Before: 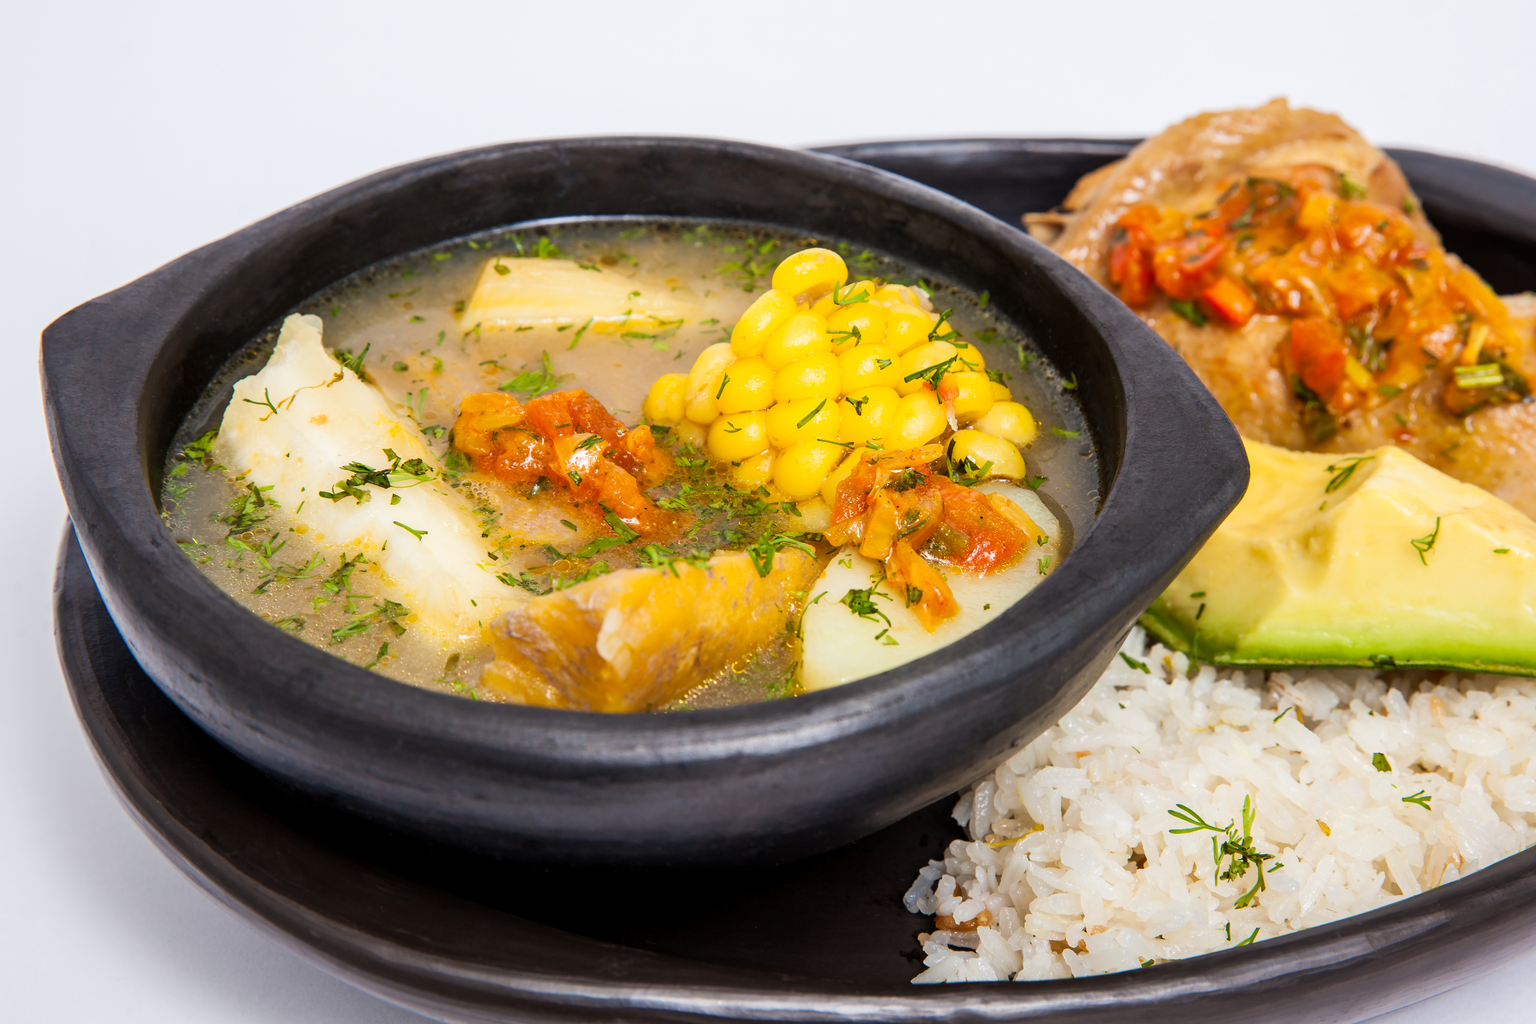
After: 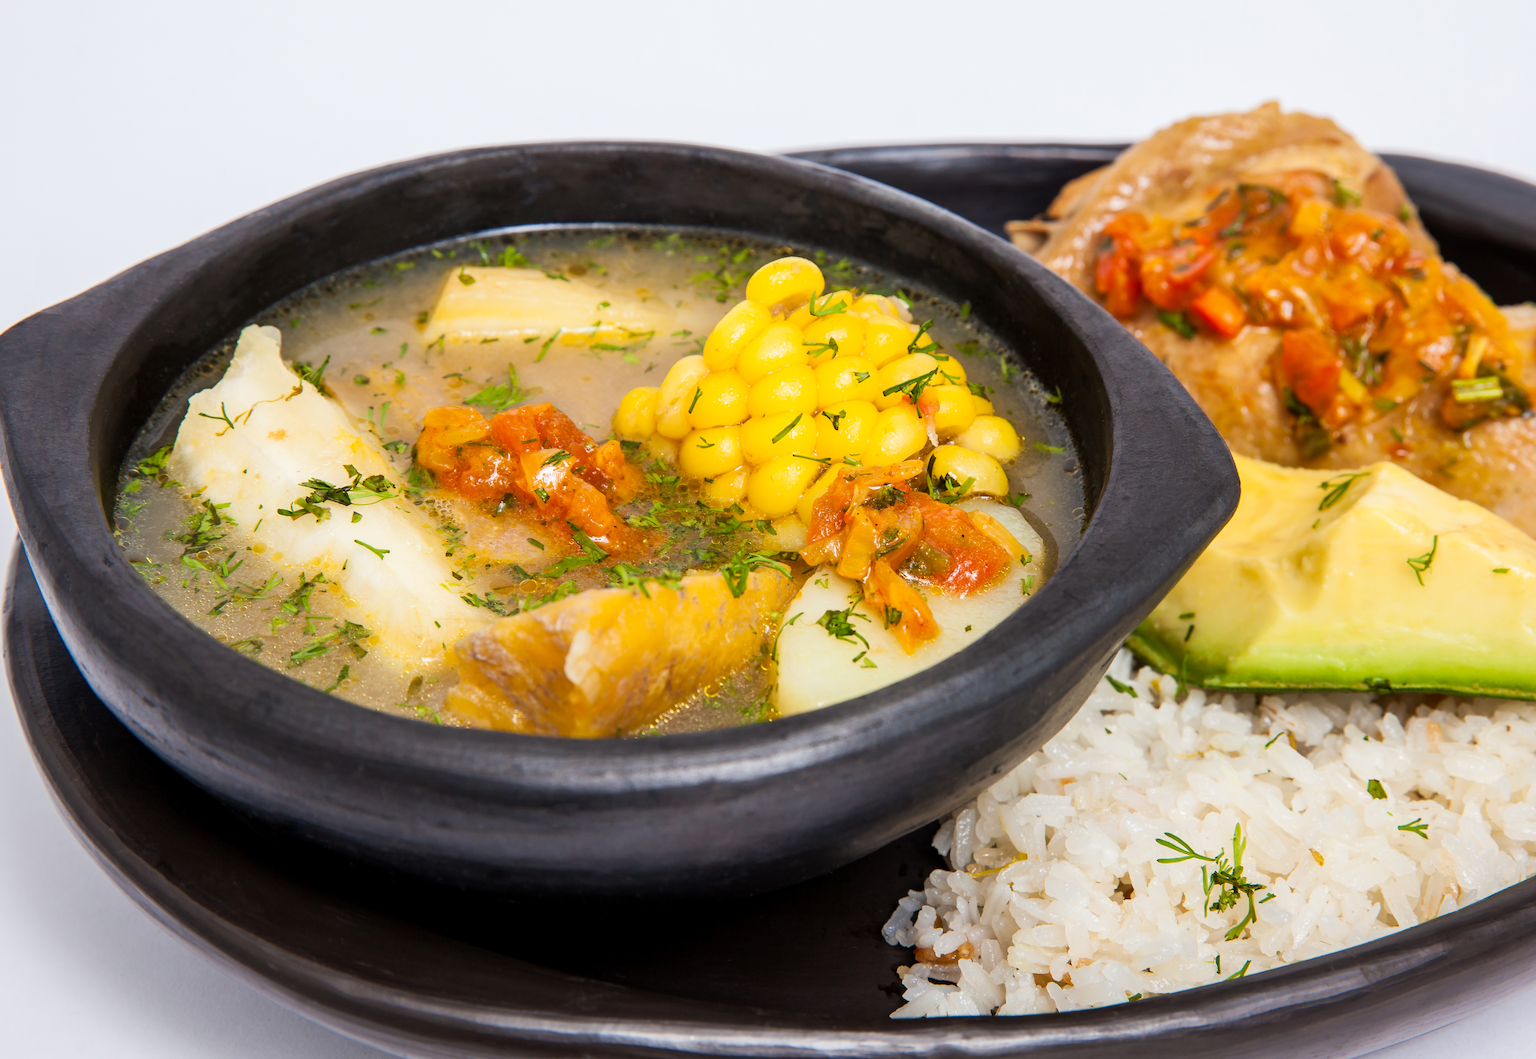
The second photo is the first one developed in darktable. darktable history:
crop and rotate: left 3.364%
